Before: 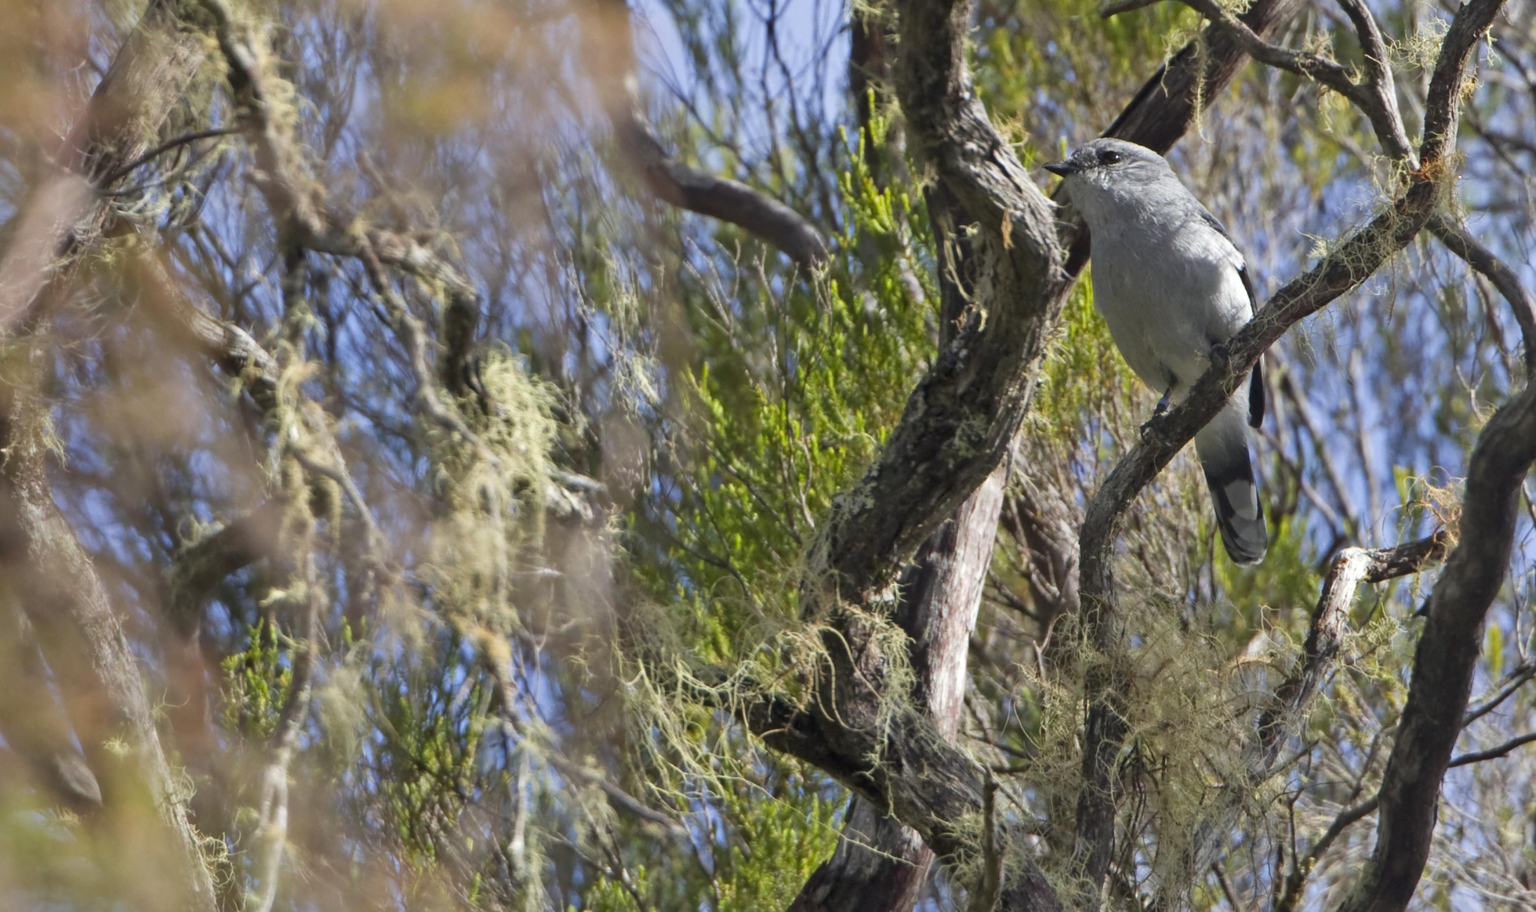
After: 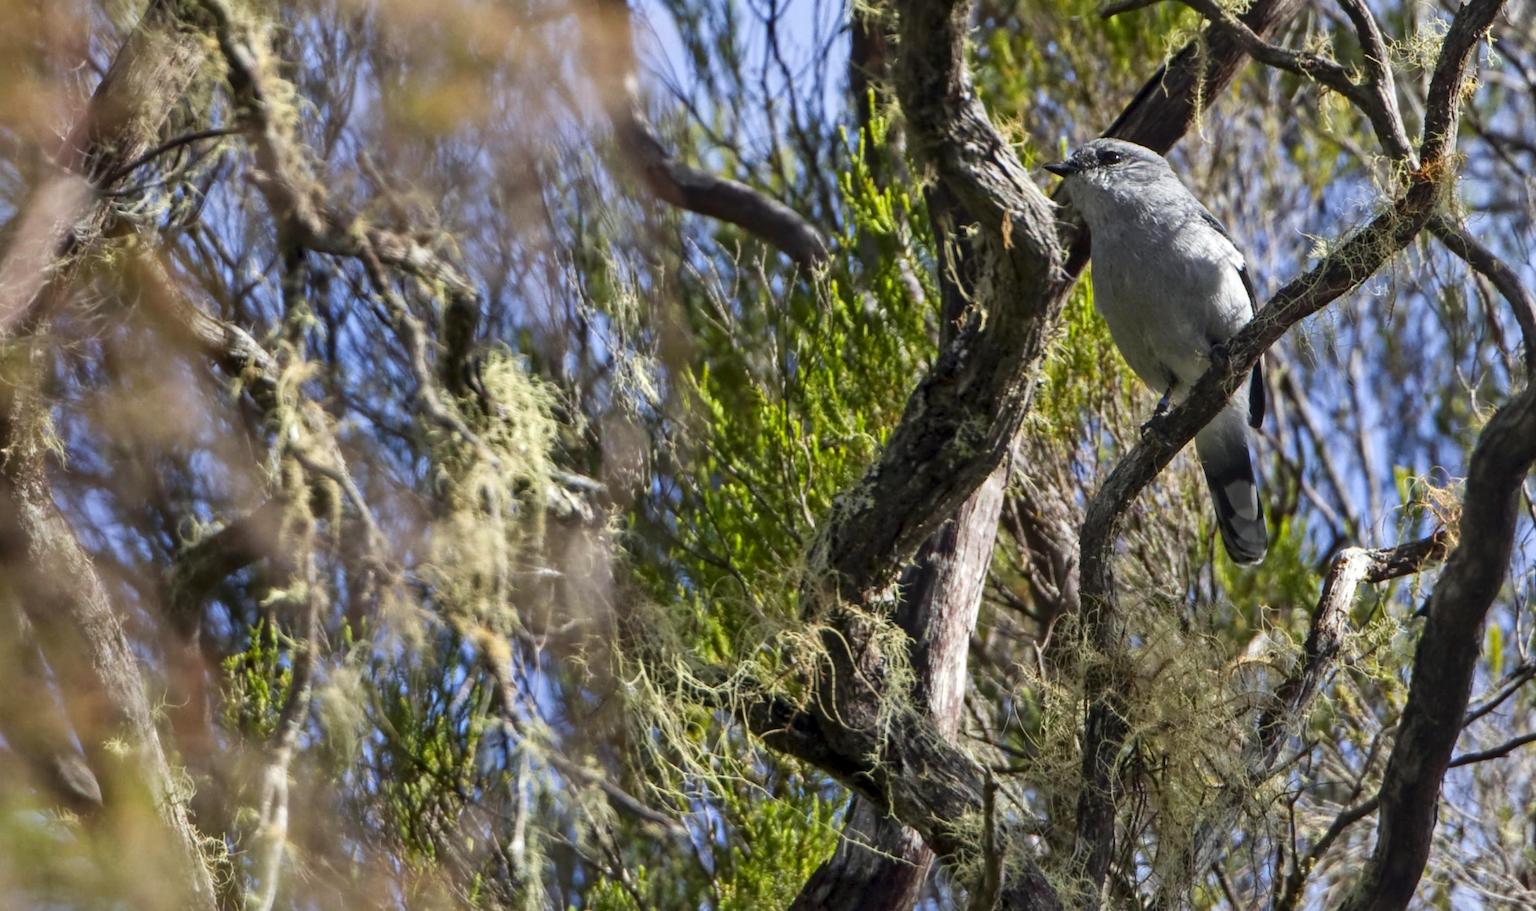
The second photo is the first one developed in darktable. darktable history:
local contrast: on, module defaults
contrast brightness saturation: contrast 0.135, brightness -0.057, saturation 0.164
